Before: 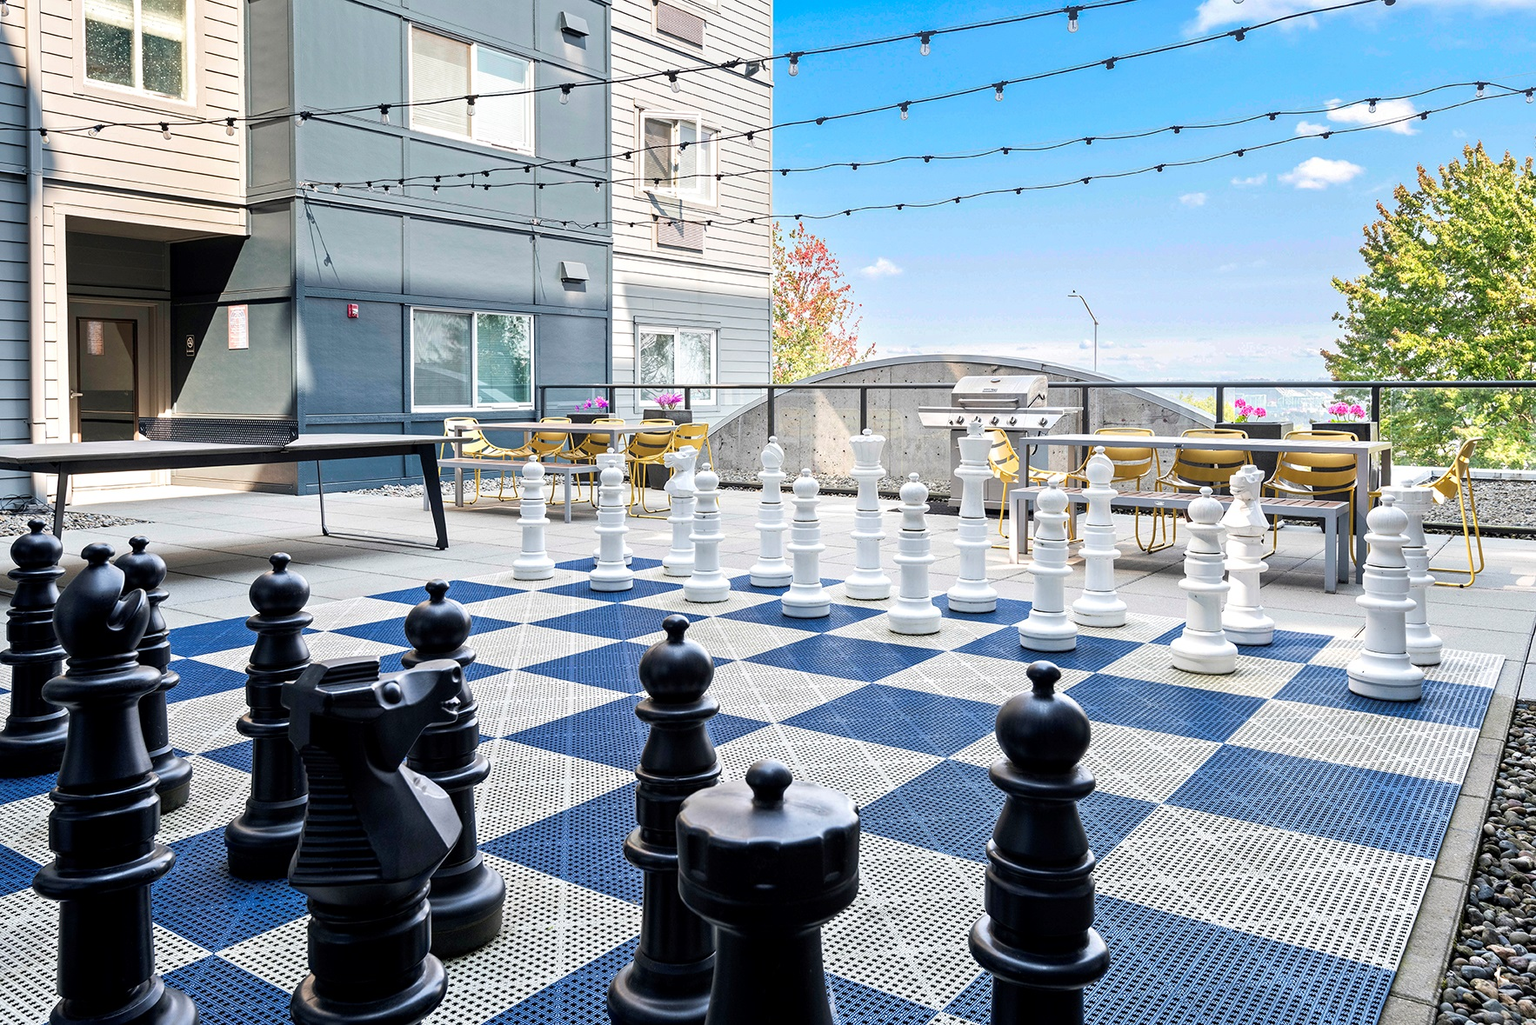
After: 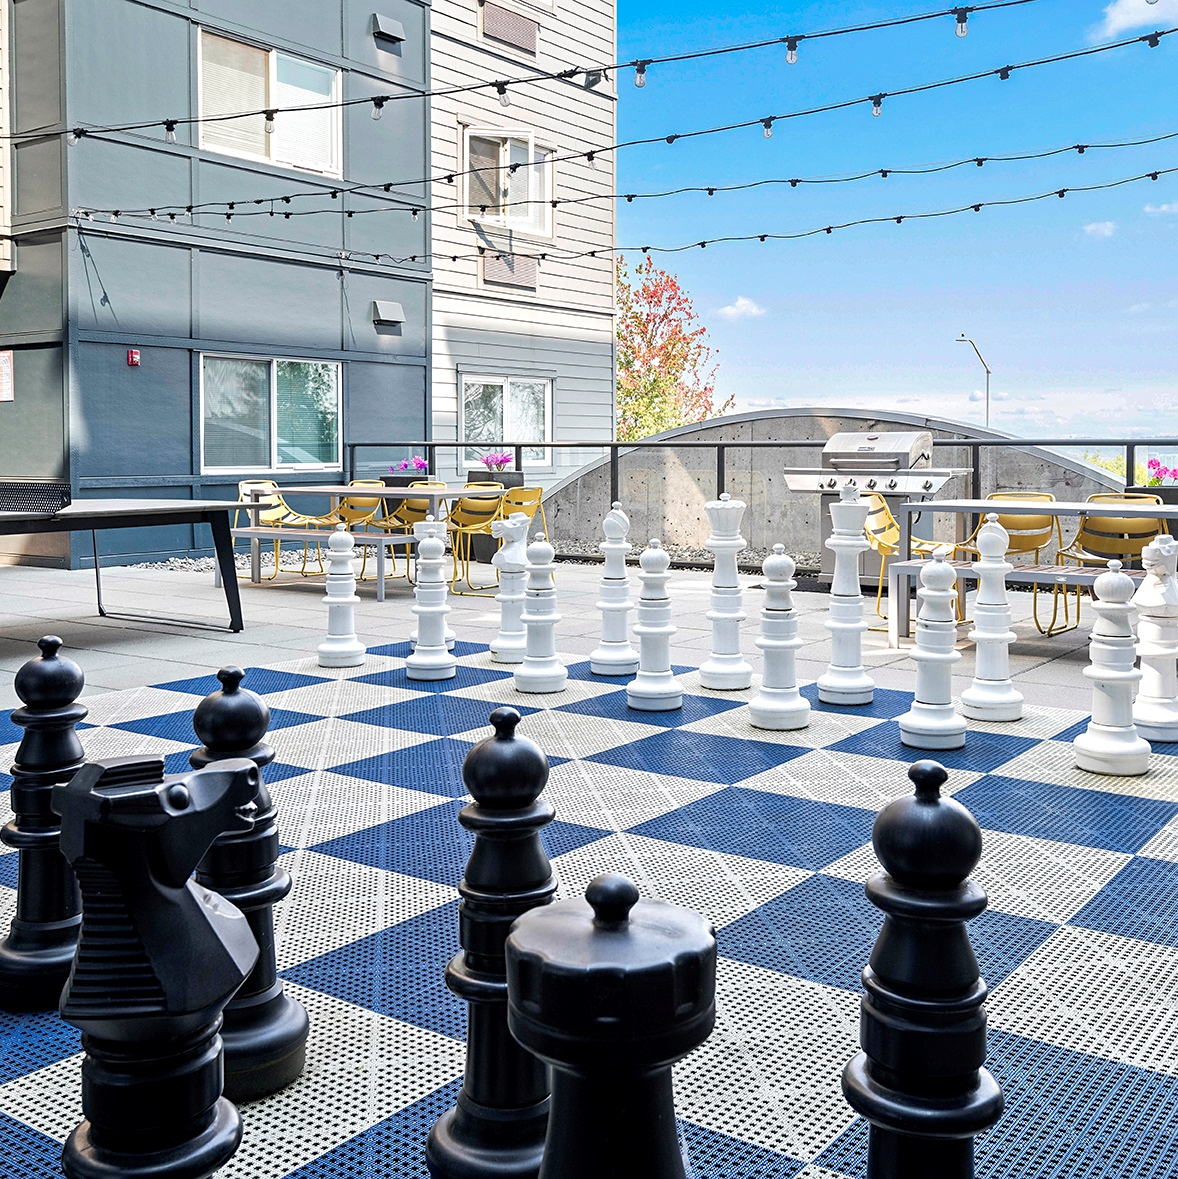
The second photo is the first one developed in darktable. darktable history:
crop and rotate: left 15.446%, right 17.836%
shadows and highlights: shadows 25, highlights -25
sharpen: amount 0.2
